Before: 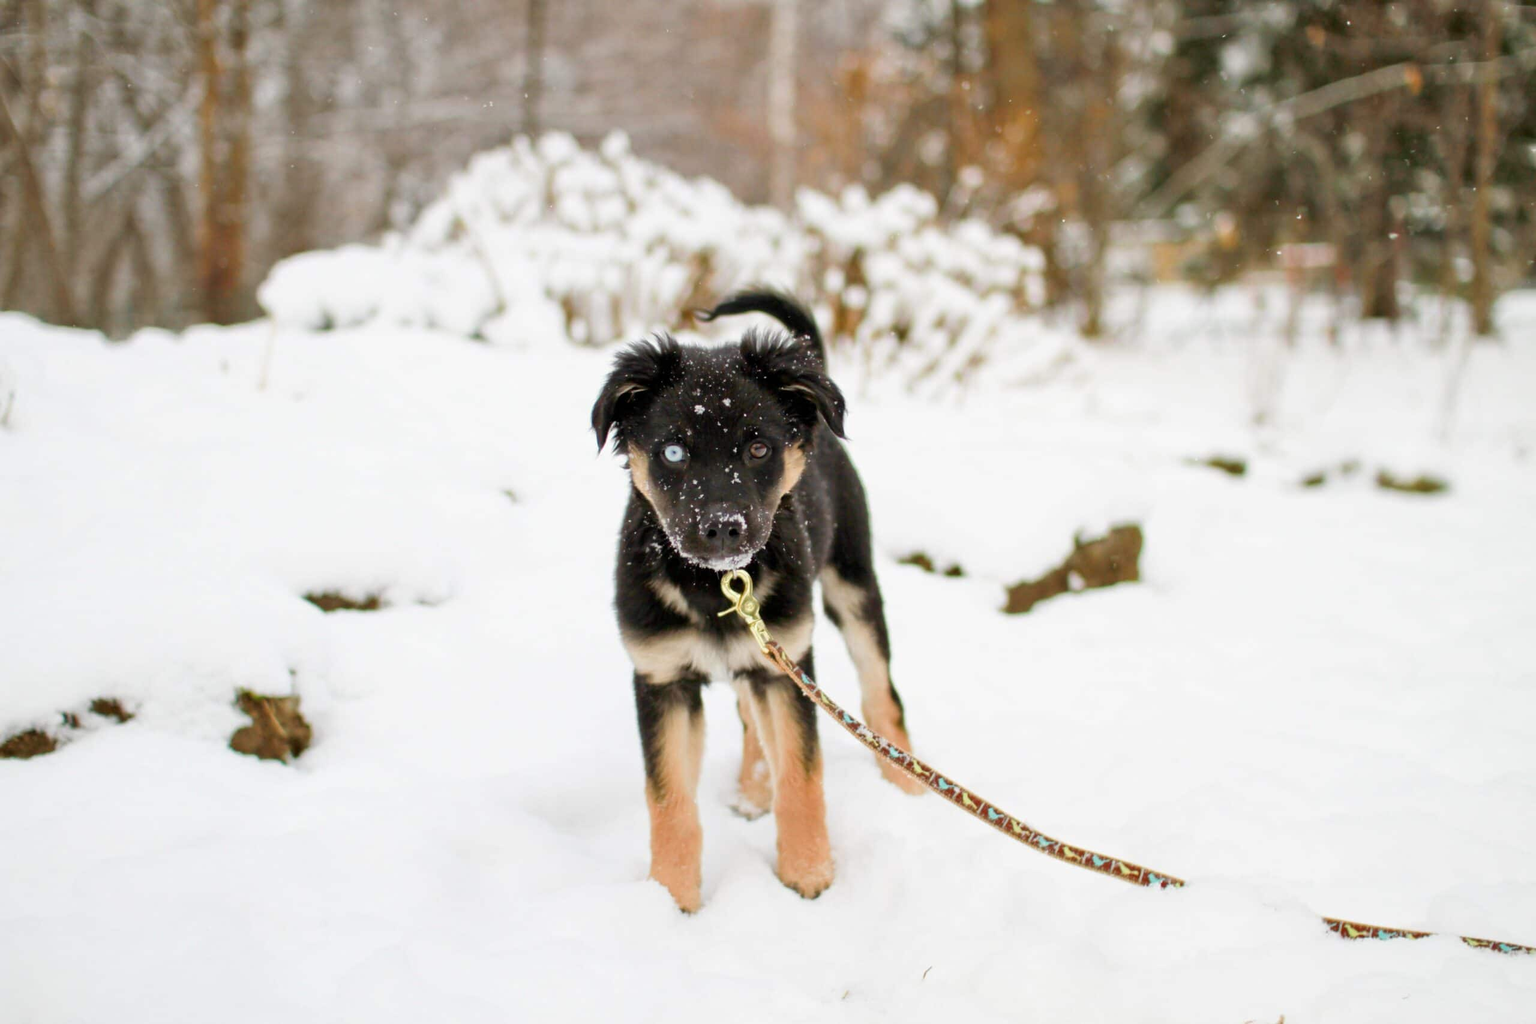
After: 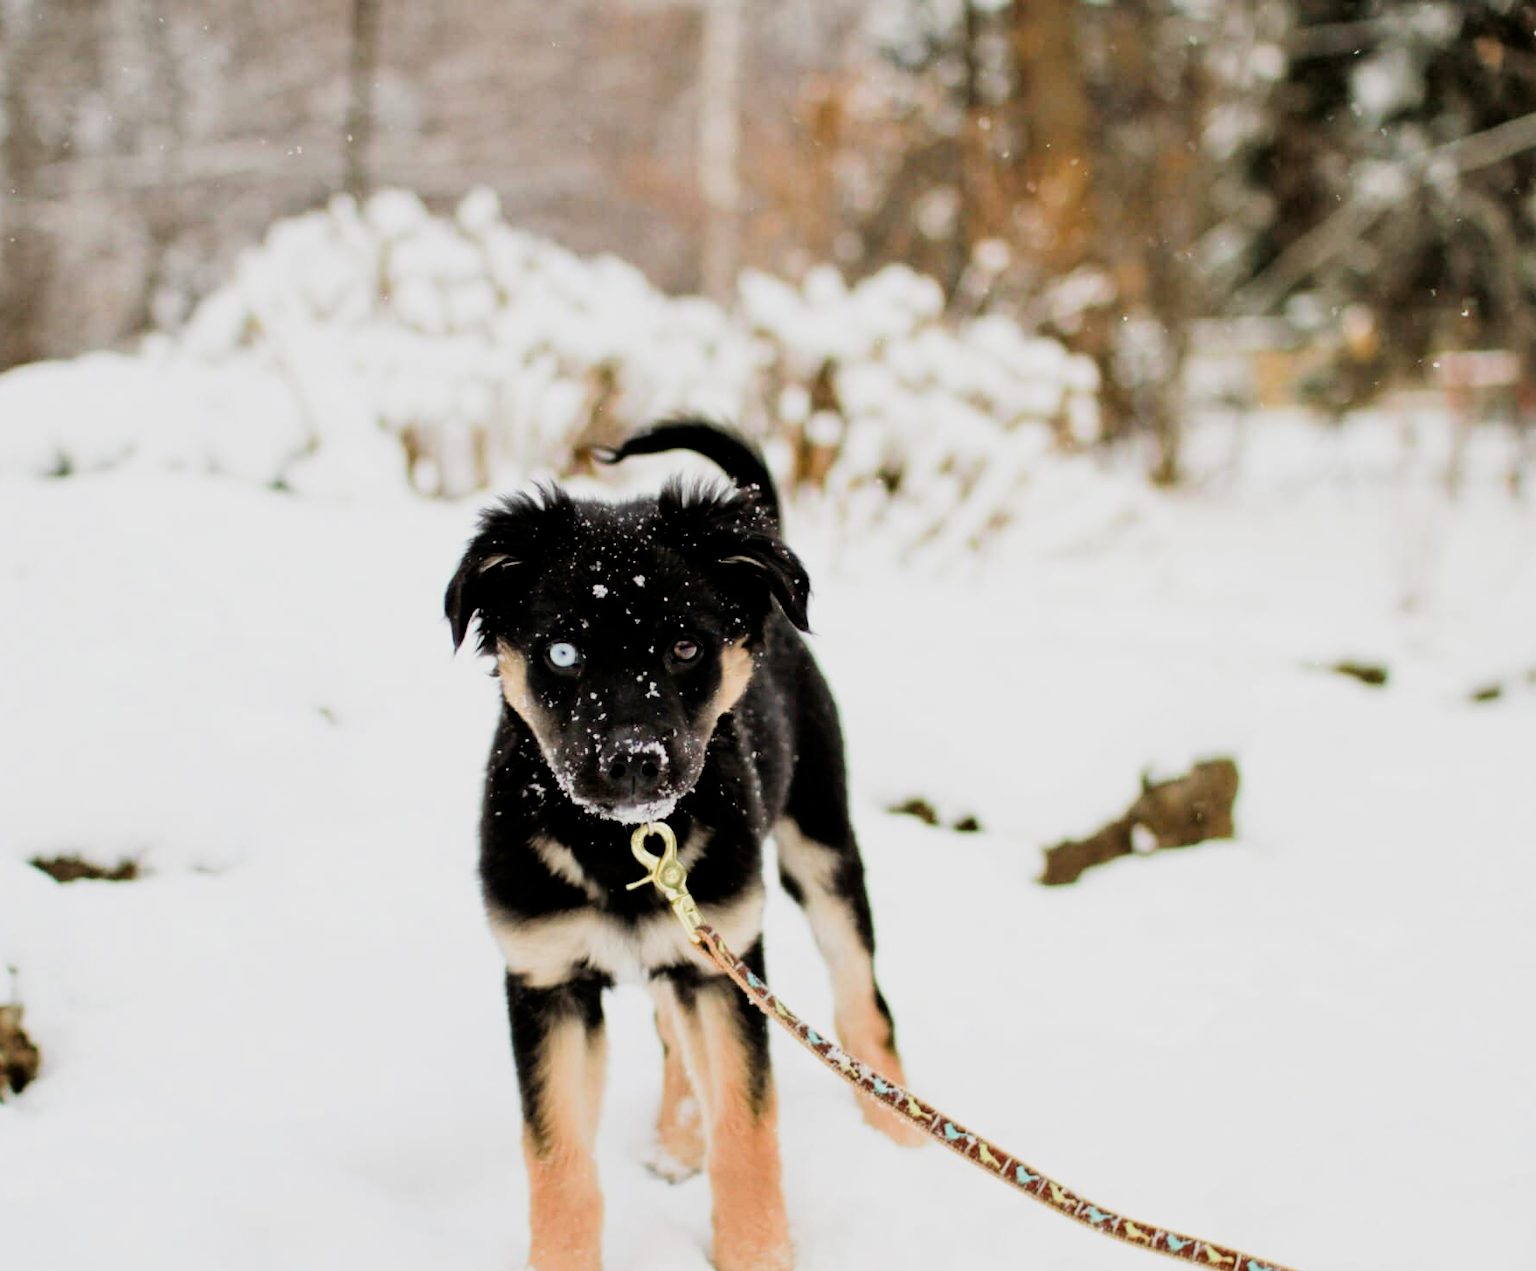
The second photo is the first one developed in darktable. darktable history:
contrast brightness saturation: contrast 0.07
crop: left 18.479%, right 12.2%, bottom 13.971%
filmic rgb: black relative exposure -5 EV, hardness 2.88, contrast 1.4, highlights saturation mix -30%
